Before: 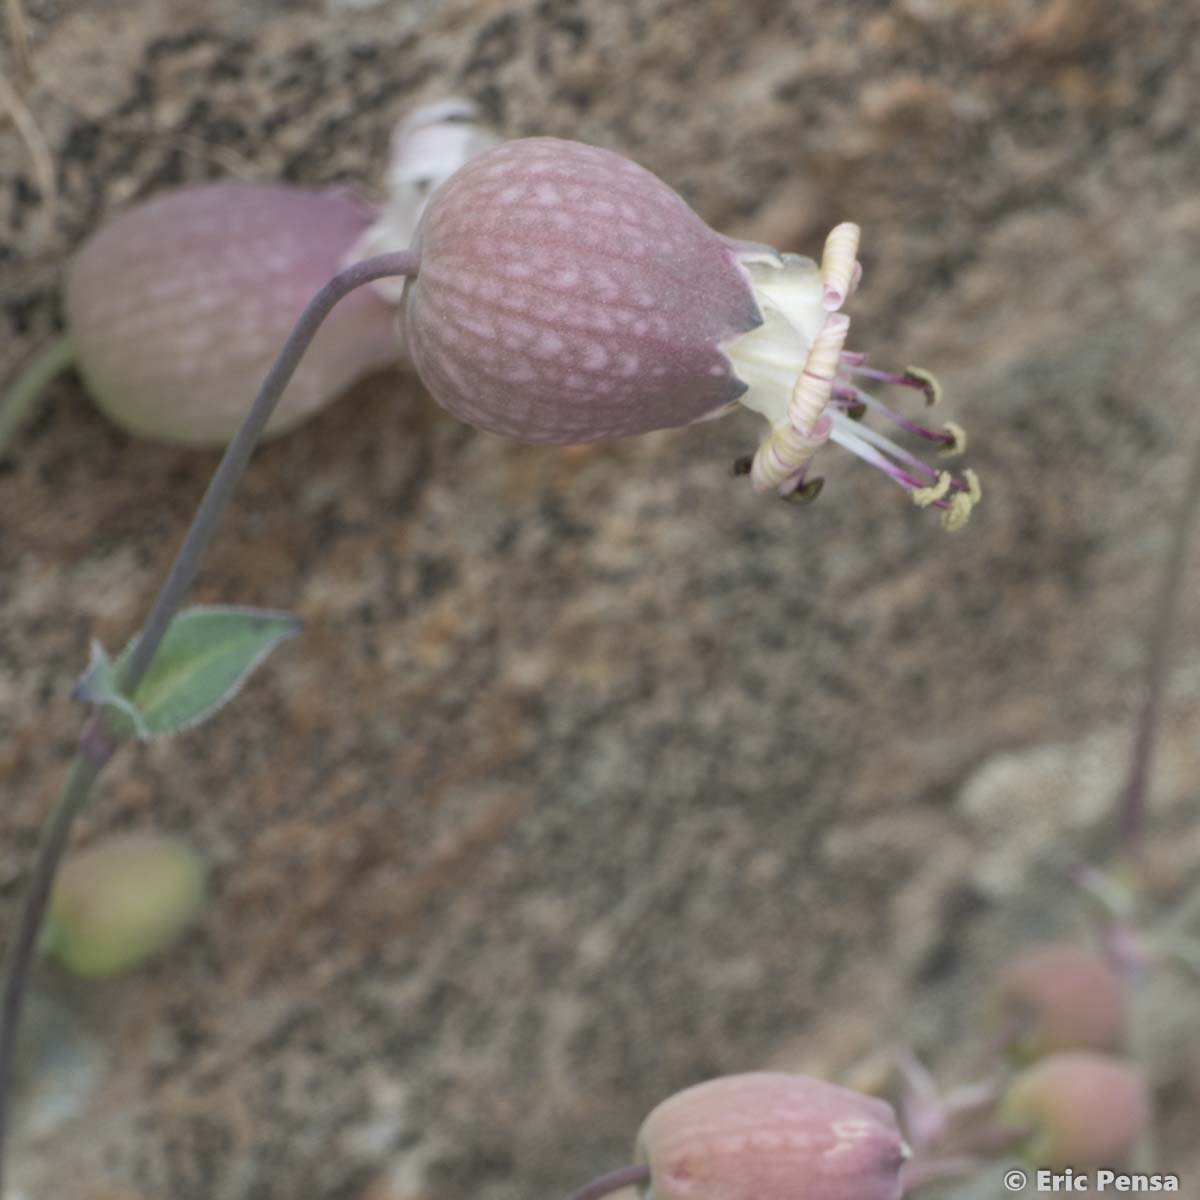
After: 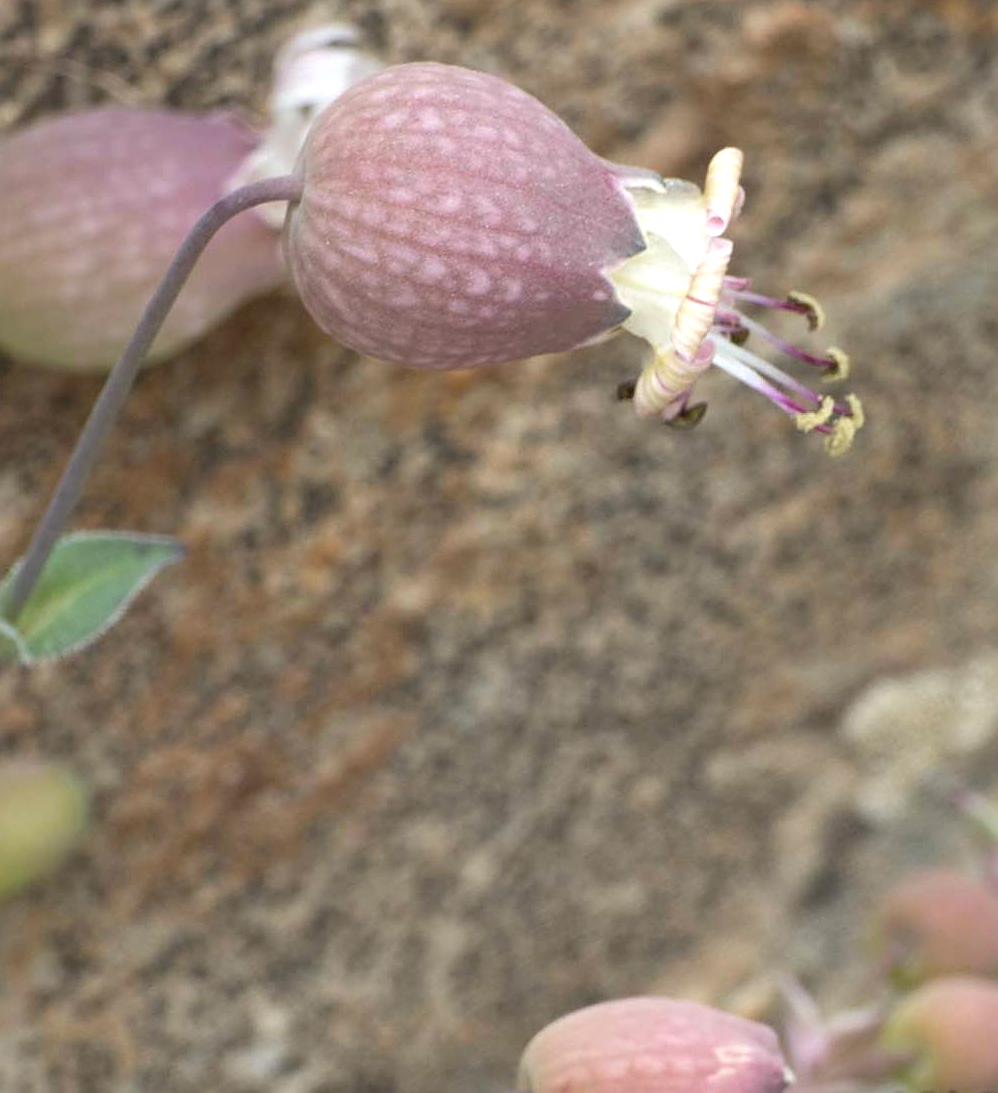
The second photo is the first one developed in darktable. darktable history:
tone equalizer: on, module defaults
color balance rgb: power › chroma 0.687%, power › hue 60°, perceptual saturation grading › global saturation 19.418%, perceptual brilliance grading › global brilliance 24.815%, saturation formula JzAzBz (2021)
sharpen: amount 0.497
crop: left 9.815%, top 6.313%, right 6.973%, bottom 2.545%
